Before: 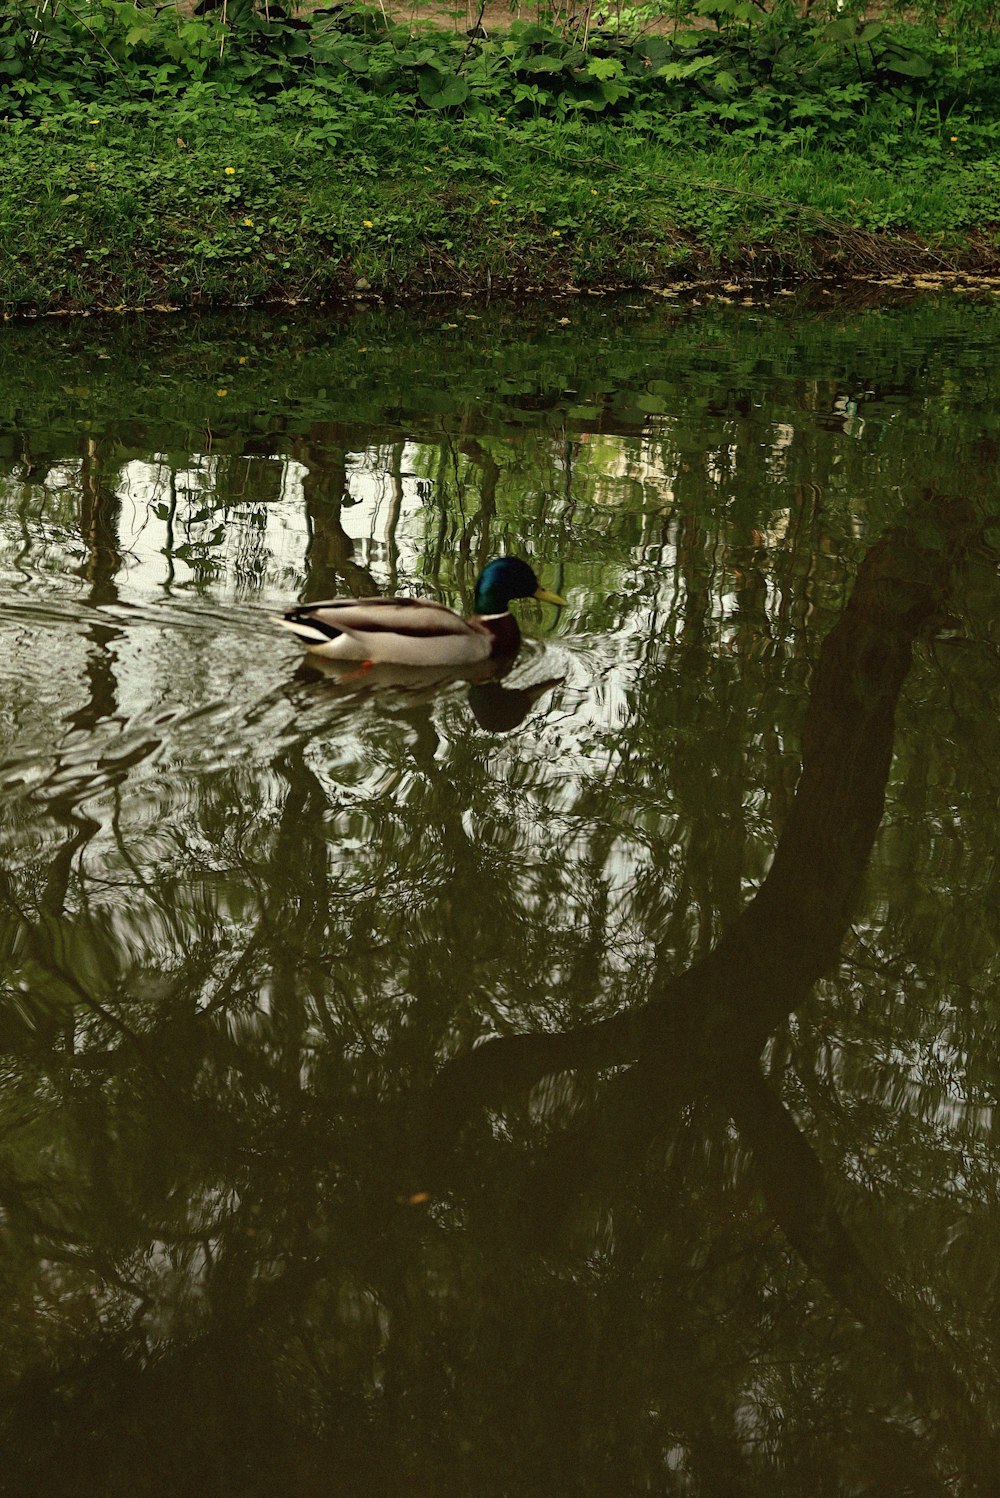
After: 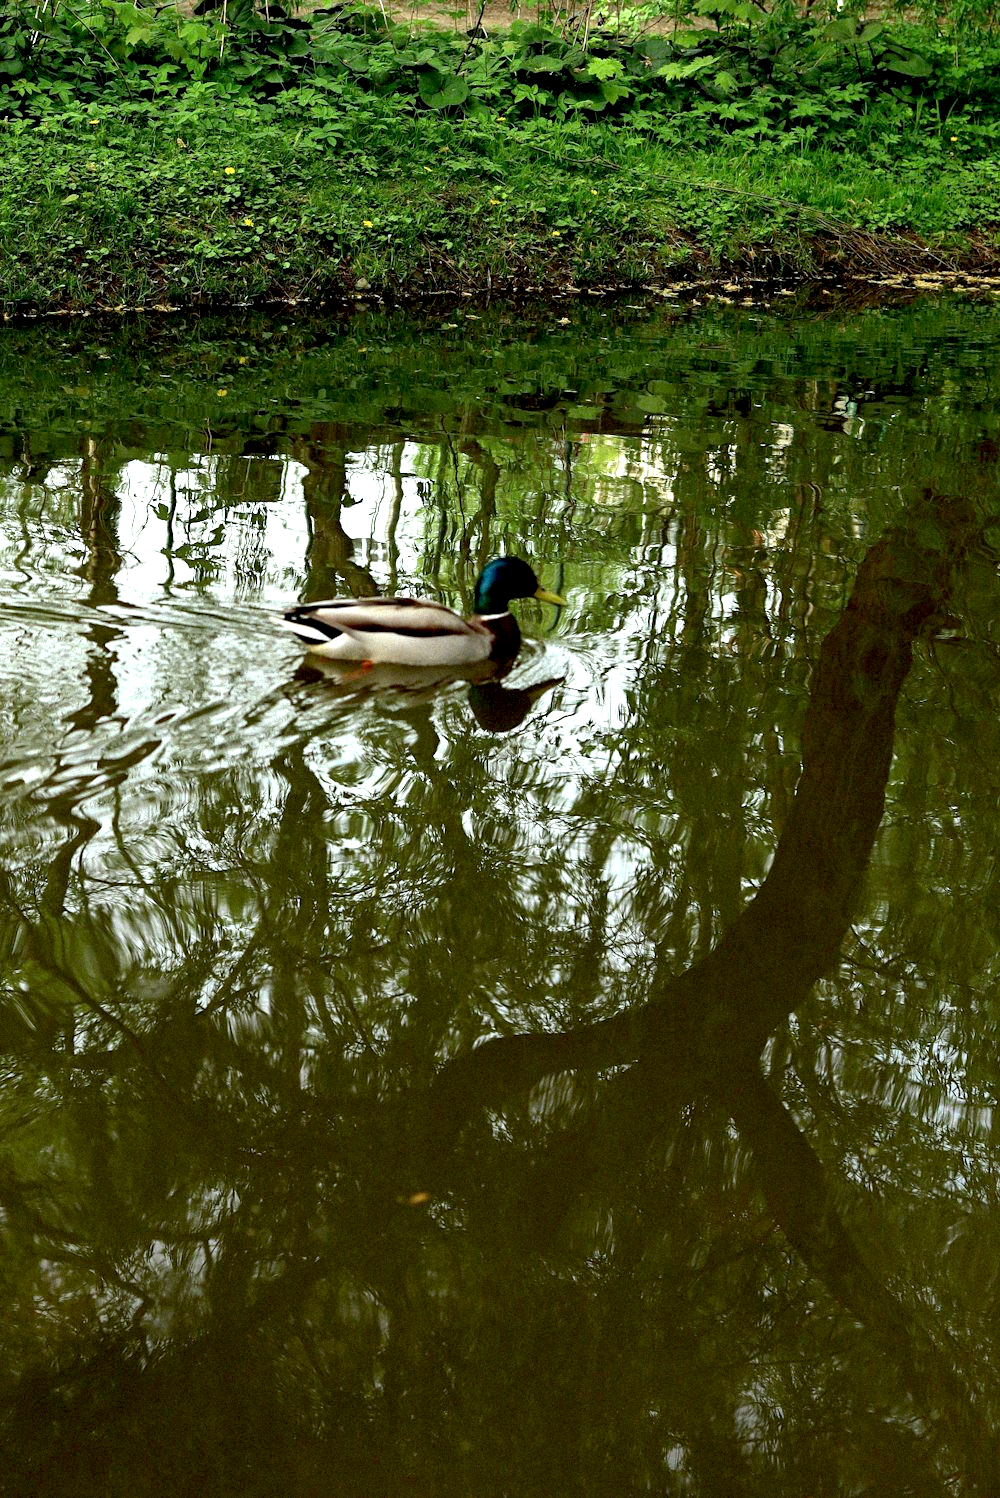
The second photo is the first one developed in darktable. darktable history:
white balance: red 0.924, blue 1.095
exposure: black level correction 0.008, exposure 0.979 EV, compensate highlight preservation false
